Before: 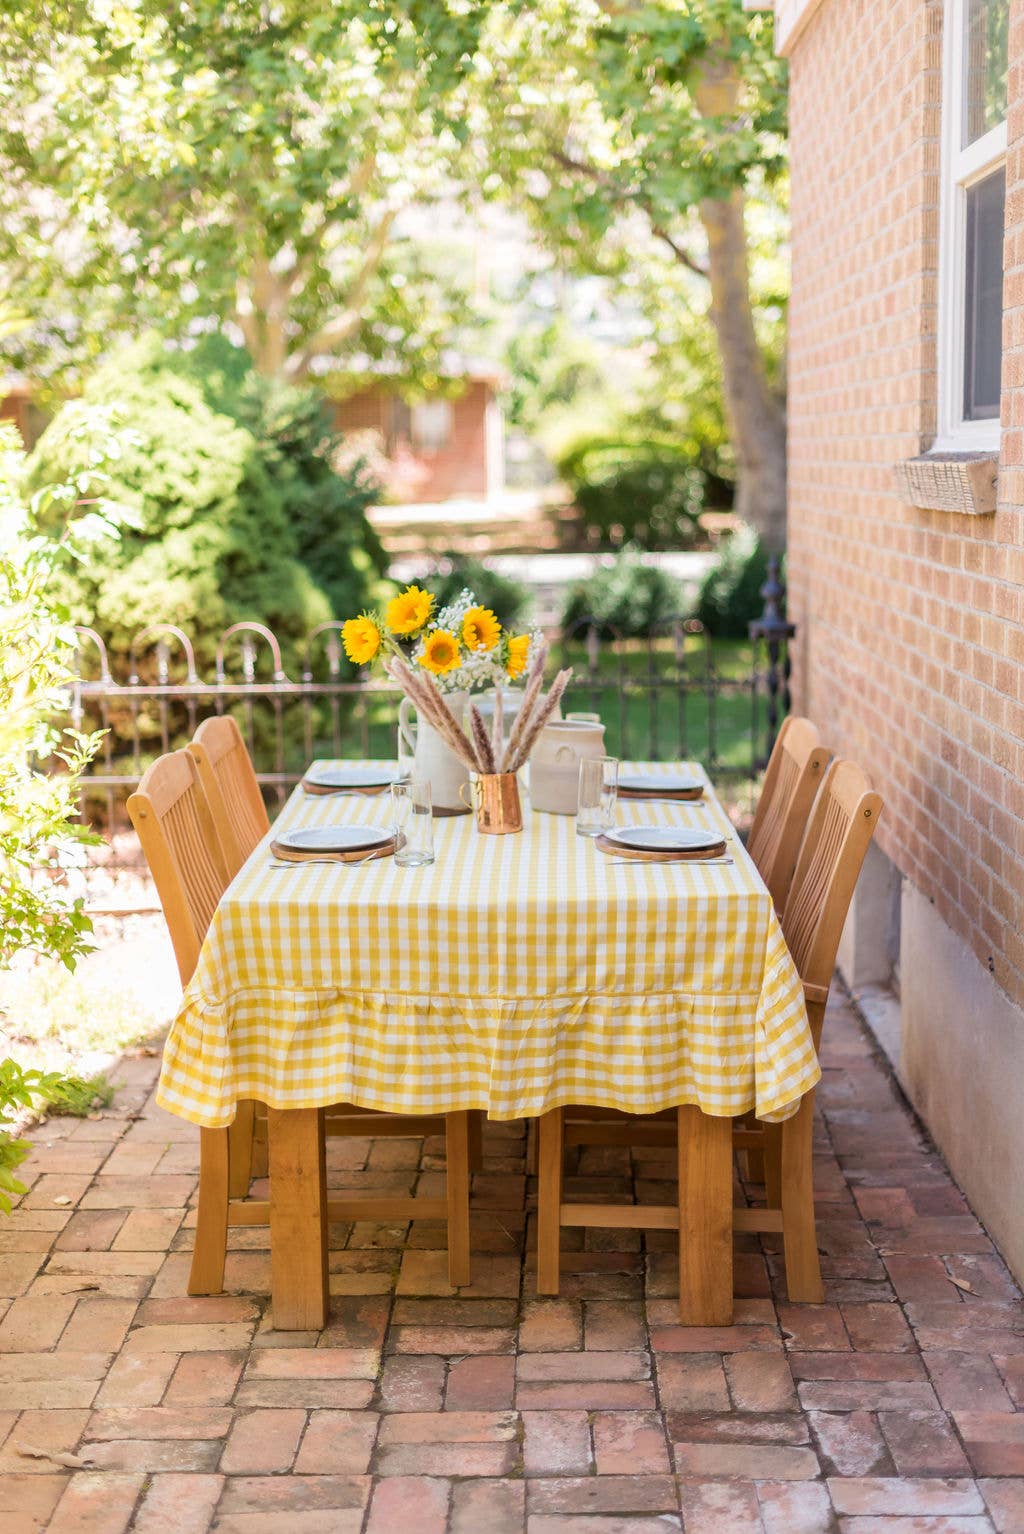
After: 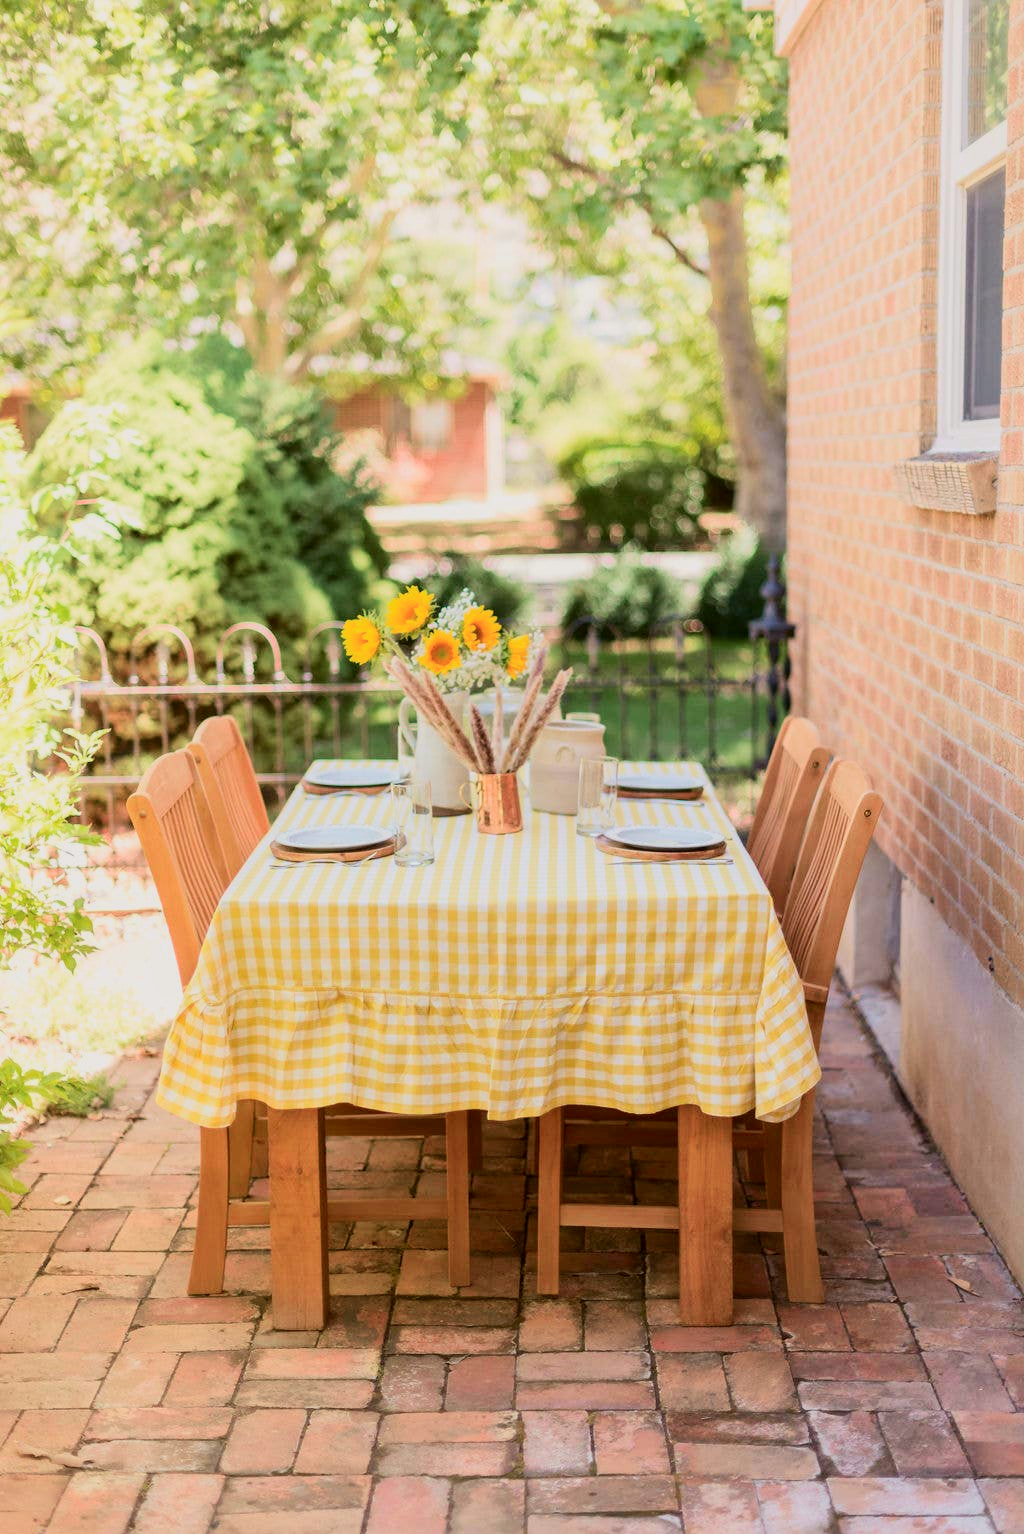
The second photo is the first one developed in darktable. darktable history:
color correction: saturation 0.99
tone curve: curves: ch0 [(0, 0) (0.091, 0.066) (0.184, 0.16) (0.491, 0.519) (0.748, 0.765) (1, 0.919)]; ch1 [(0, 0) (0.179, 0.173) (0.322, 0.32) (0.424, 0.424) (0.502, 0.504) (0.56, 0.578) (0.631, 0.675) (0.777, 0.806) (1, 1)]; ch2 [(0, 0) (0.434, 0.447) (0.483, 0.487) (0.547, 0.573) (0.676, 0.673) (1, 1)], color space Lab, independent channels, preserve colors none
